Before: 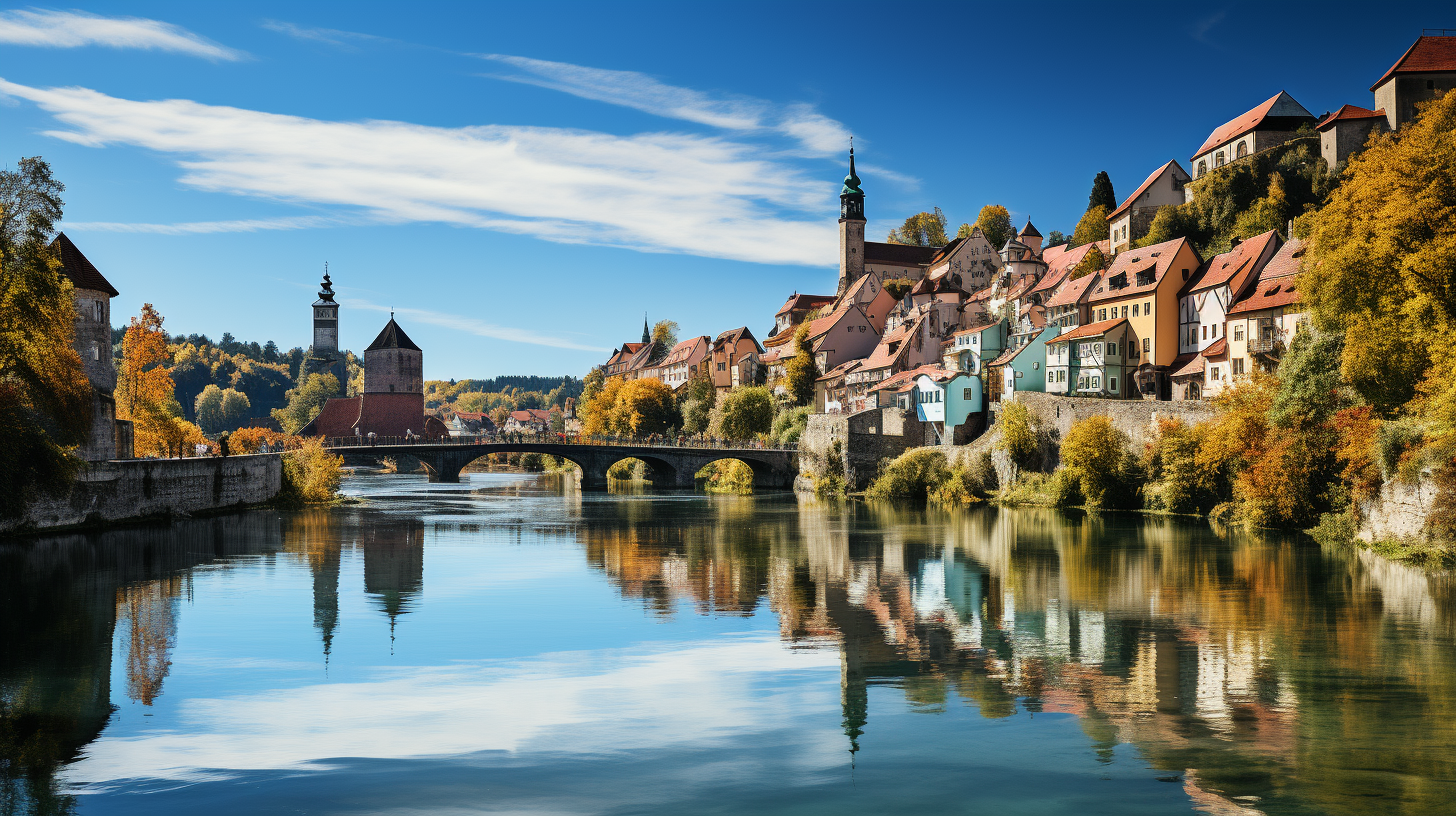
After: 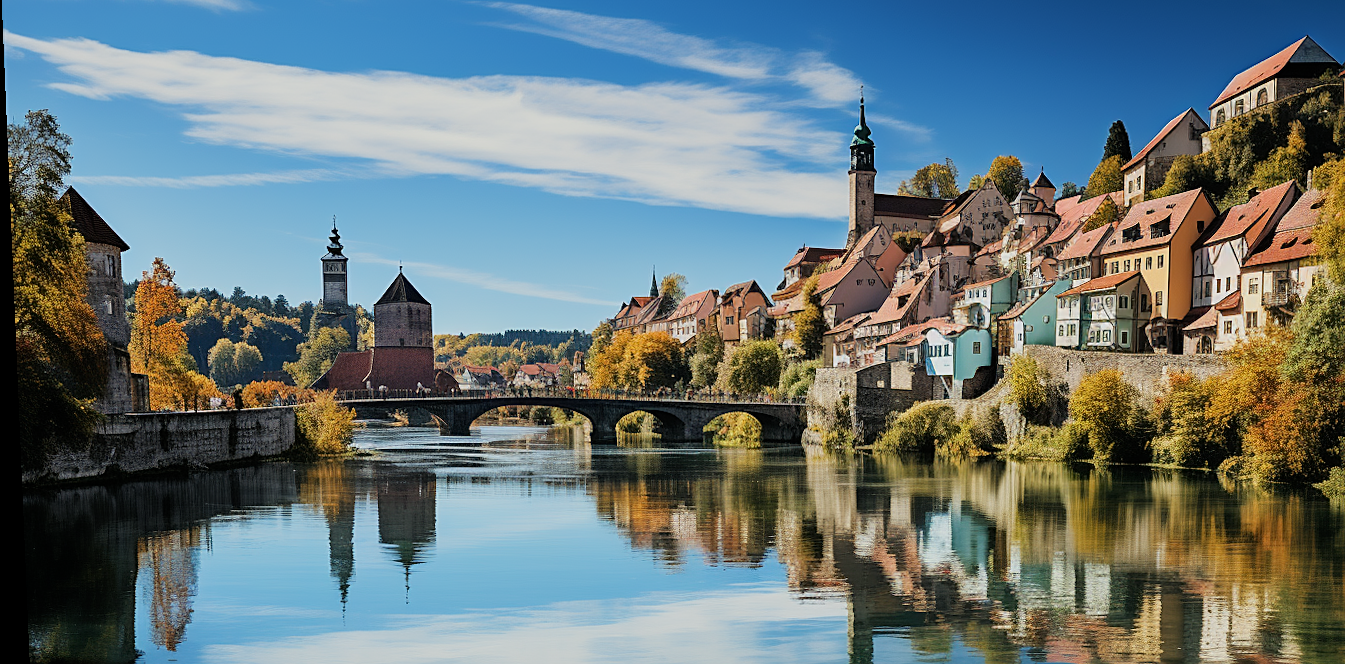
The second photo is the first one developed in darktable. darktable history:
bloom: size 9%, threshold 100%, strength 7%
tone equalizer: on, module defaults
rotate and perspective: lens shift (vertical) 0.048, lens shift (horizontal) -0.024, automatic cropping off
sharpen: on, module defaults
filmic rgb: black relative exposure -15 EV, white relative exposure 3 EV, threshold 6 EV, target black luminance 0%, hardness 9.27, latitude 99%, contrast 0.912, shadows ↔ highlights balance 0.505%, add noise in highlights 0, color science v3 (2019), use custom middle-gray values true, iterations of high-quality reconstruction 0, contrast in highlights soft, enable highlight reconstruction true
crop: top 7.49%, right 9.717%, bottom 11.943%
